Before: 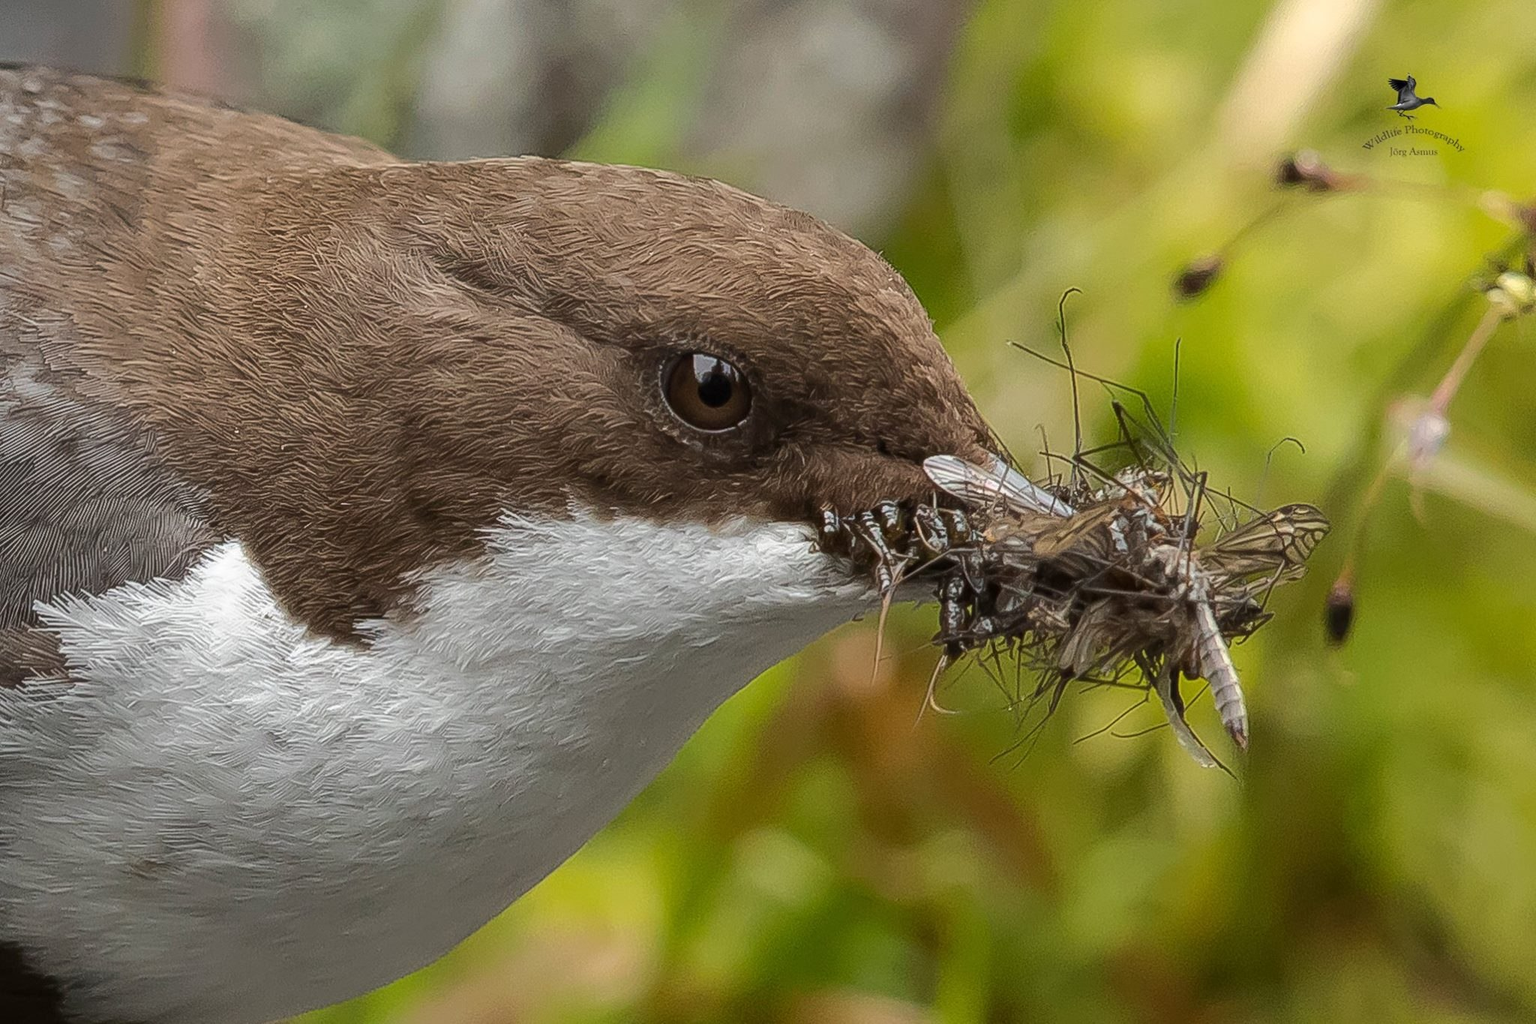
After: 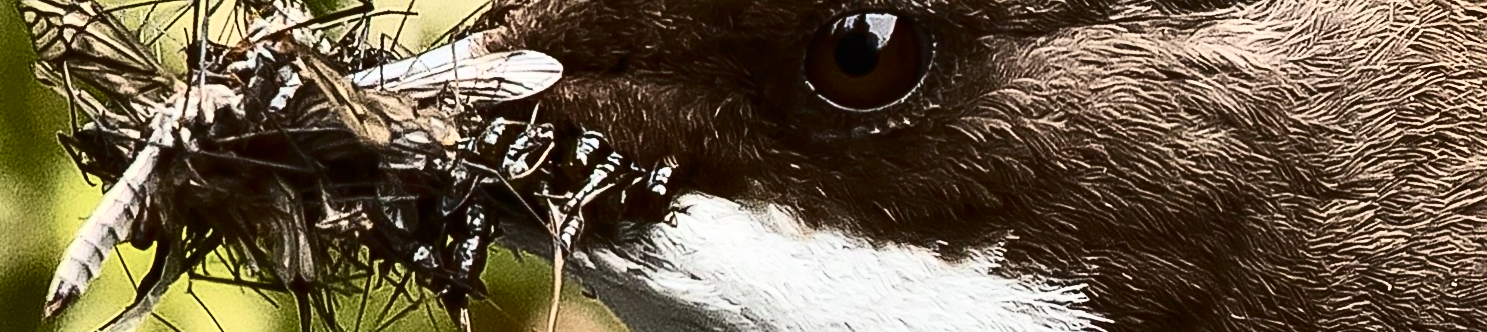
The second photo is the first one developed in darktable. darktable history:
crop and rotate: angle 16.12°, top 30.835%, bottom 35.653%
contrast brightness saturation: contrast 0.93, brightness 0.2
